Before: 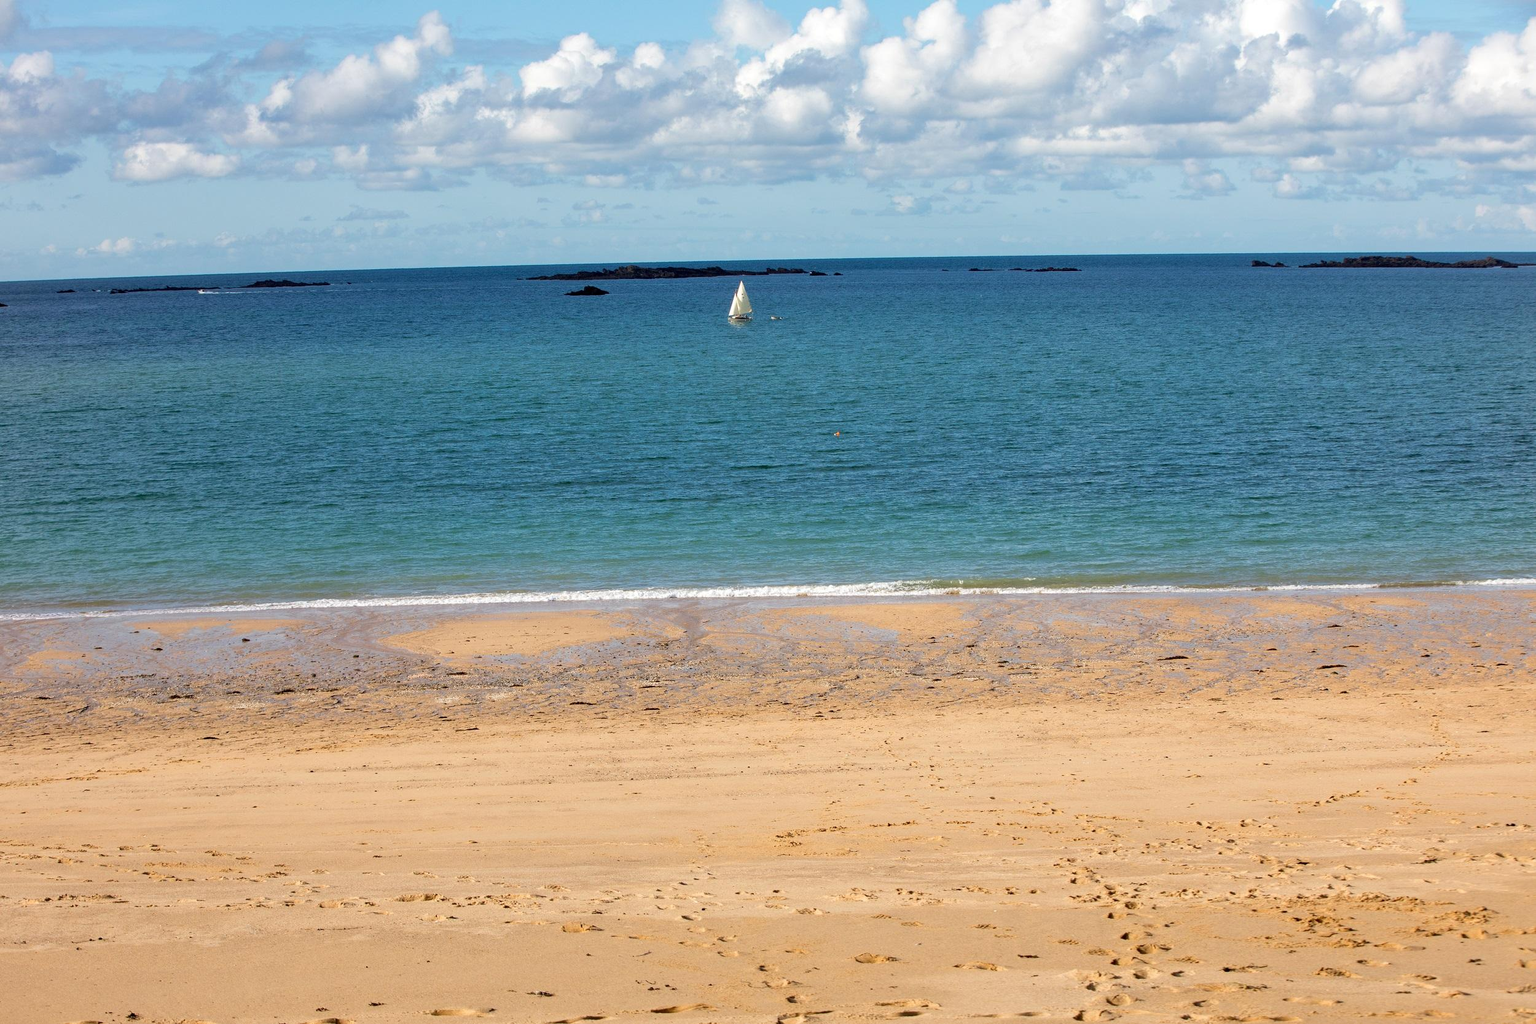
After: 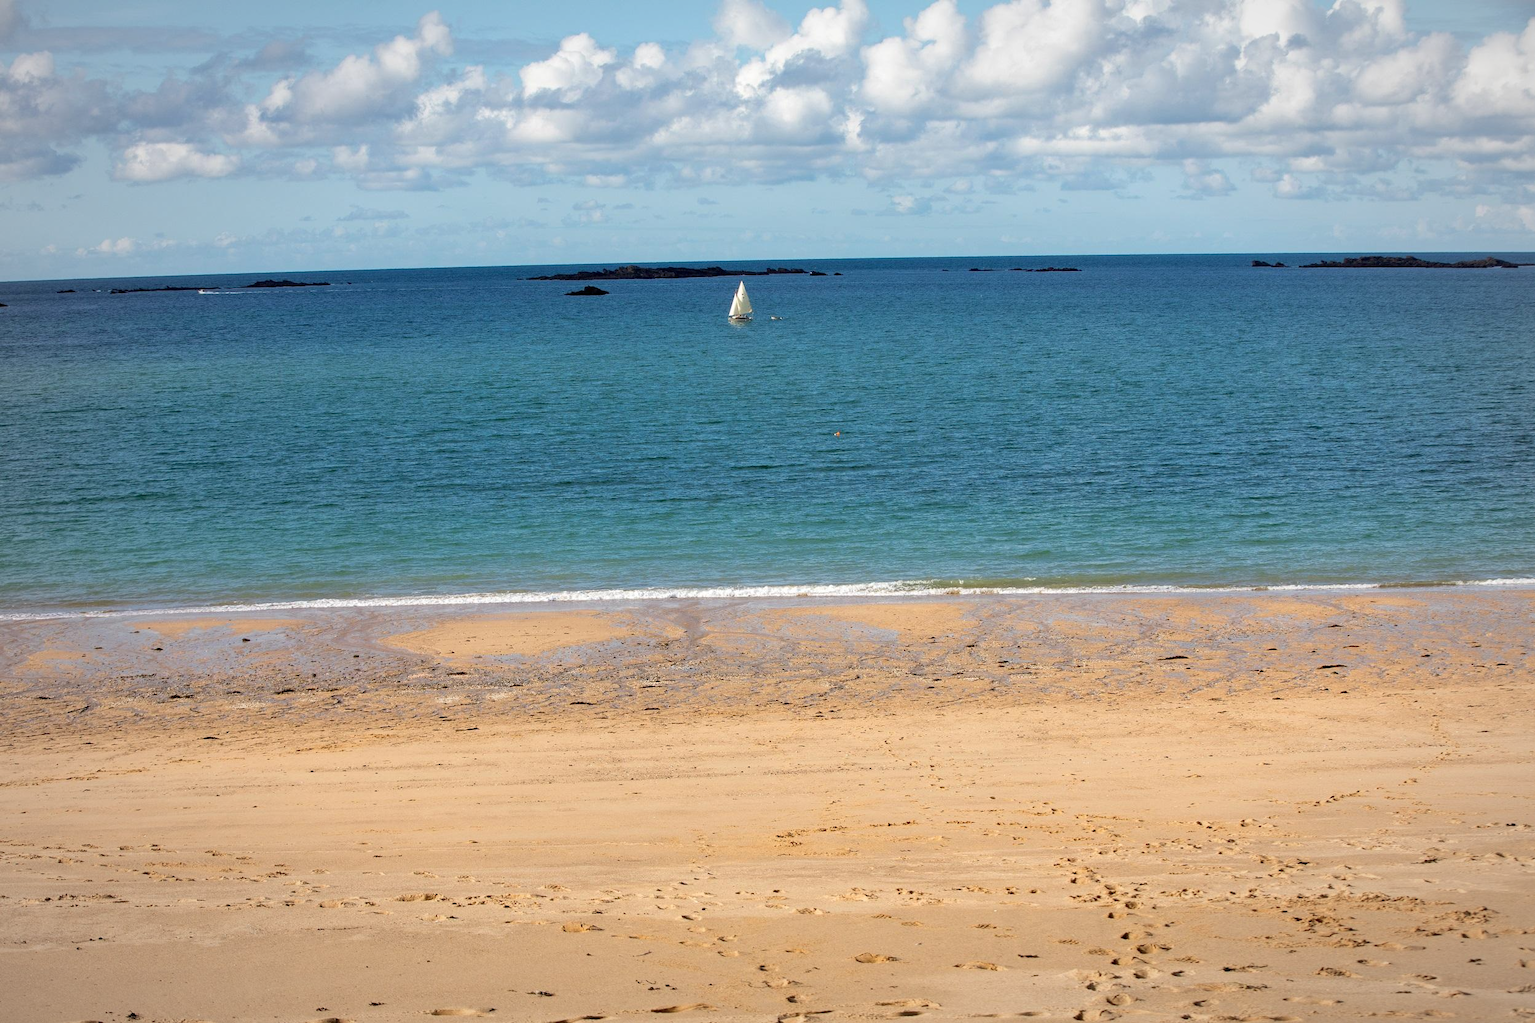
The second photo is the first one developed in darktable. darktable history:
vignetting: fall-off radius 98.75%, width/height ratio 1.341
